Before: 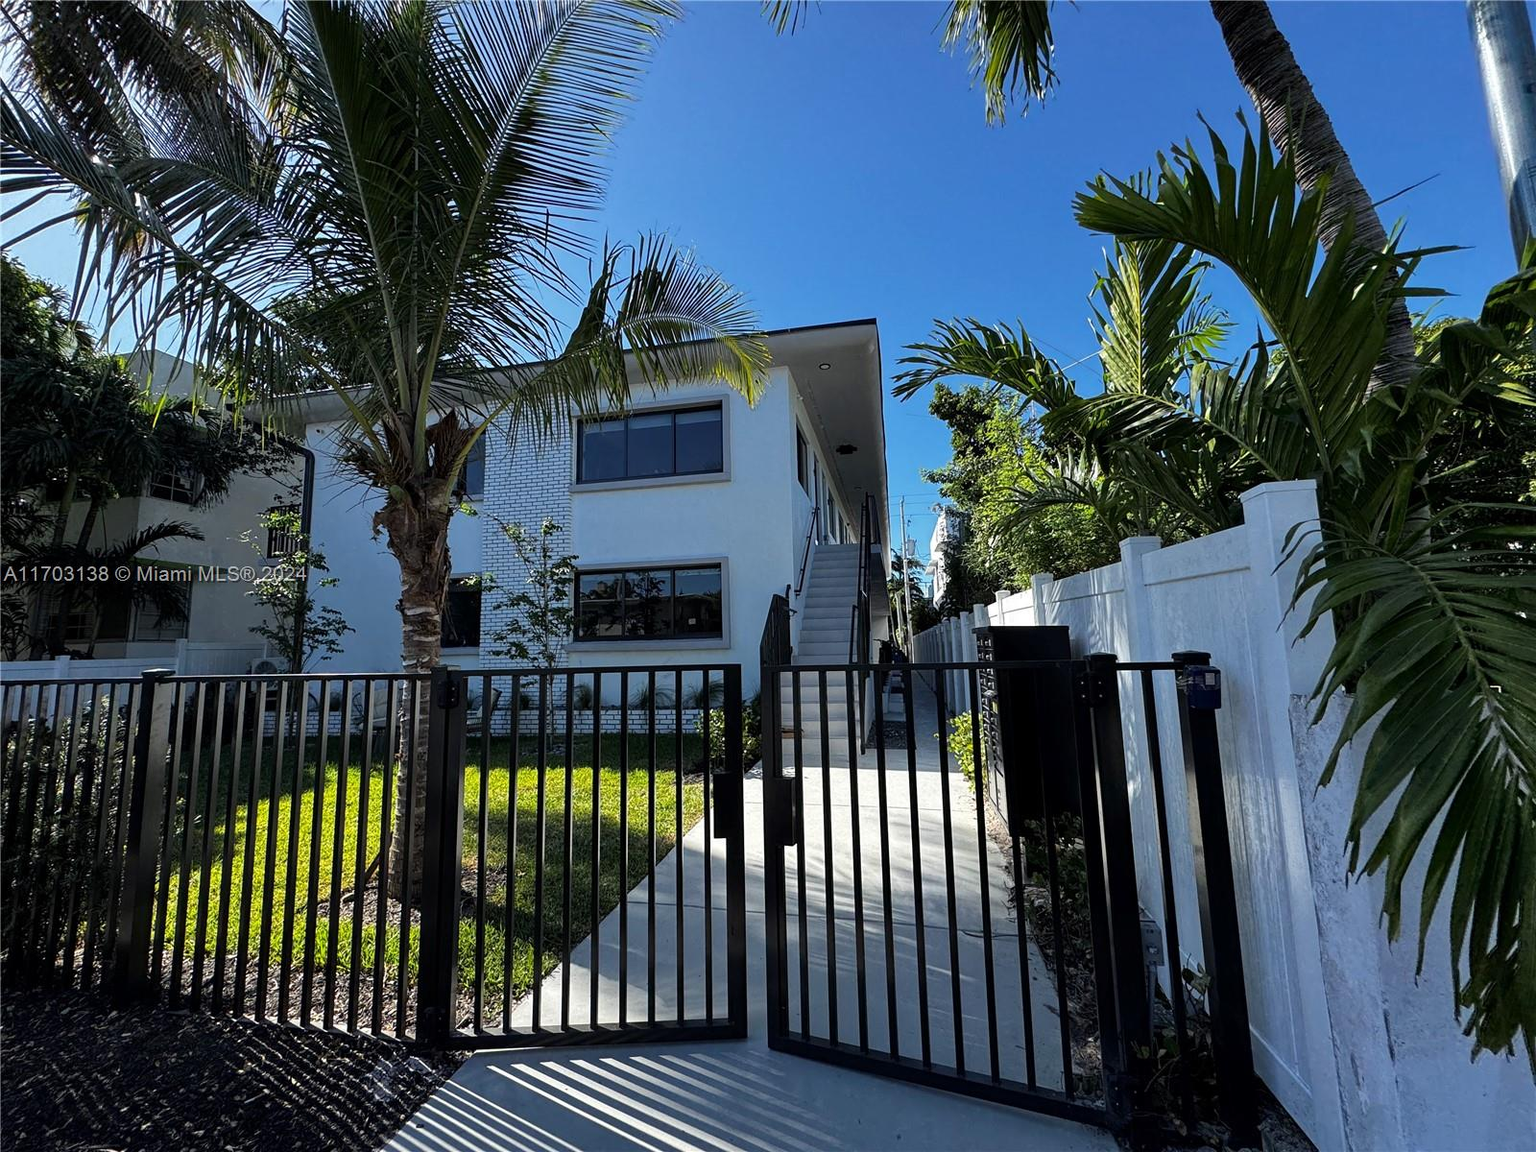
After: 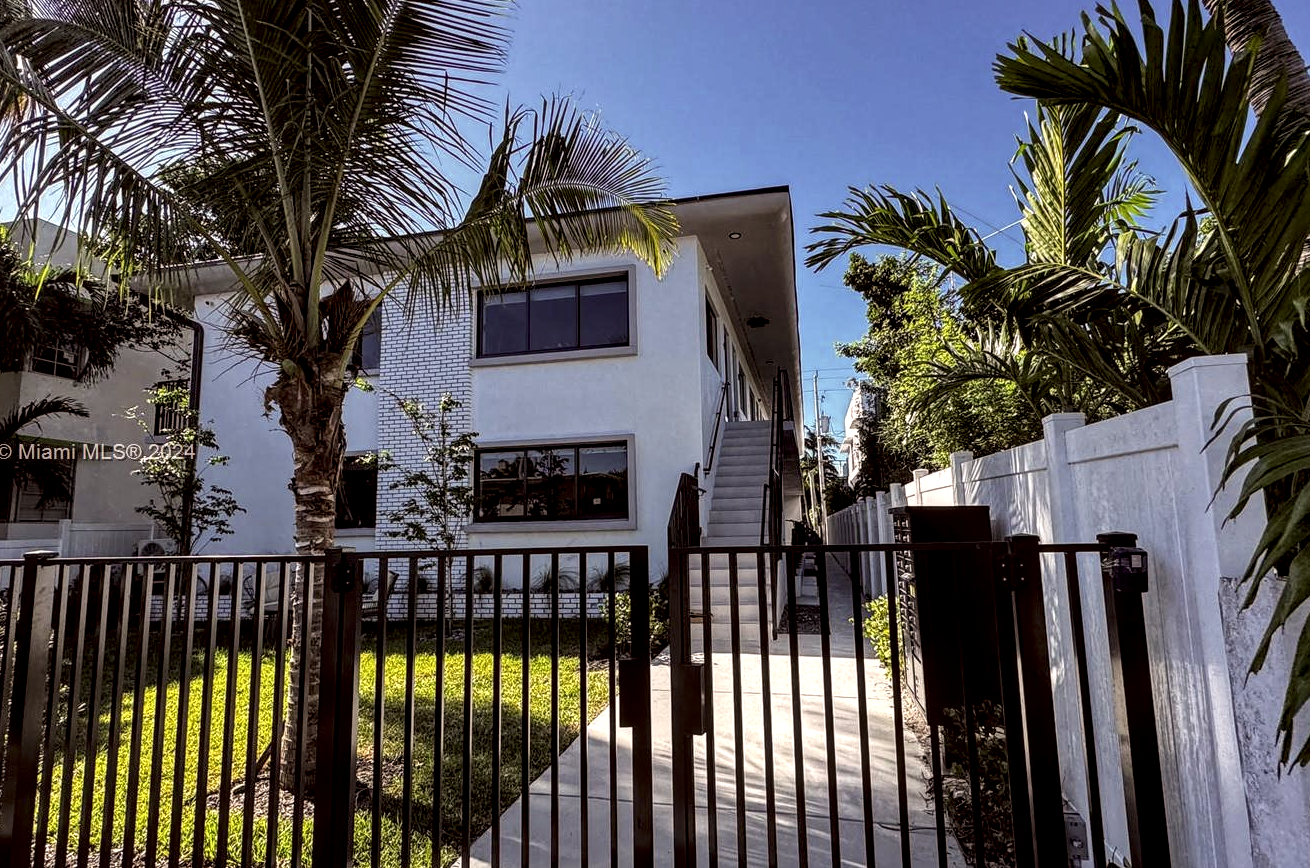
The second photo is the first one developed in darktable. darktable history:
local contrast: highlights 77%, shadows 56%, detail 174%, midtone range 0.428
color correction: highlights a* 6.32, highlights b* 7.47, shadows a* 6.73, shadows b* 6.95, saturation 0.918
color zones: curves: ch0 [(0.25, 0.5) (0.636, 0.25) (0.75, 0.5)], mix -132.02%
crop: left 7.751%, top 12.205%, right 10.339%, bottom 15.403%
